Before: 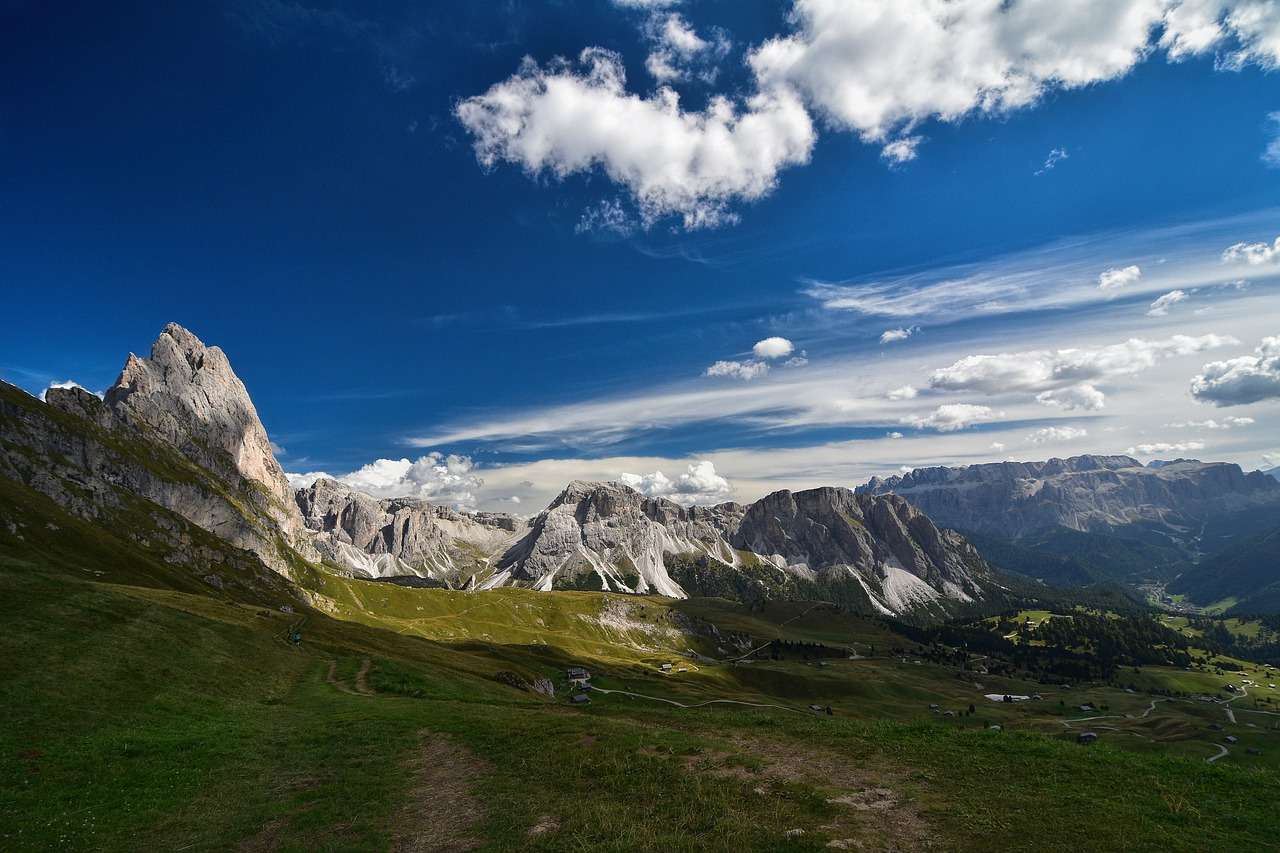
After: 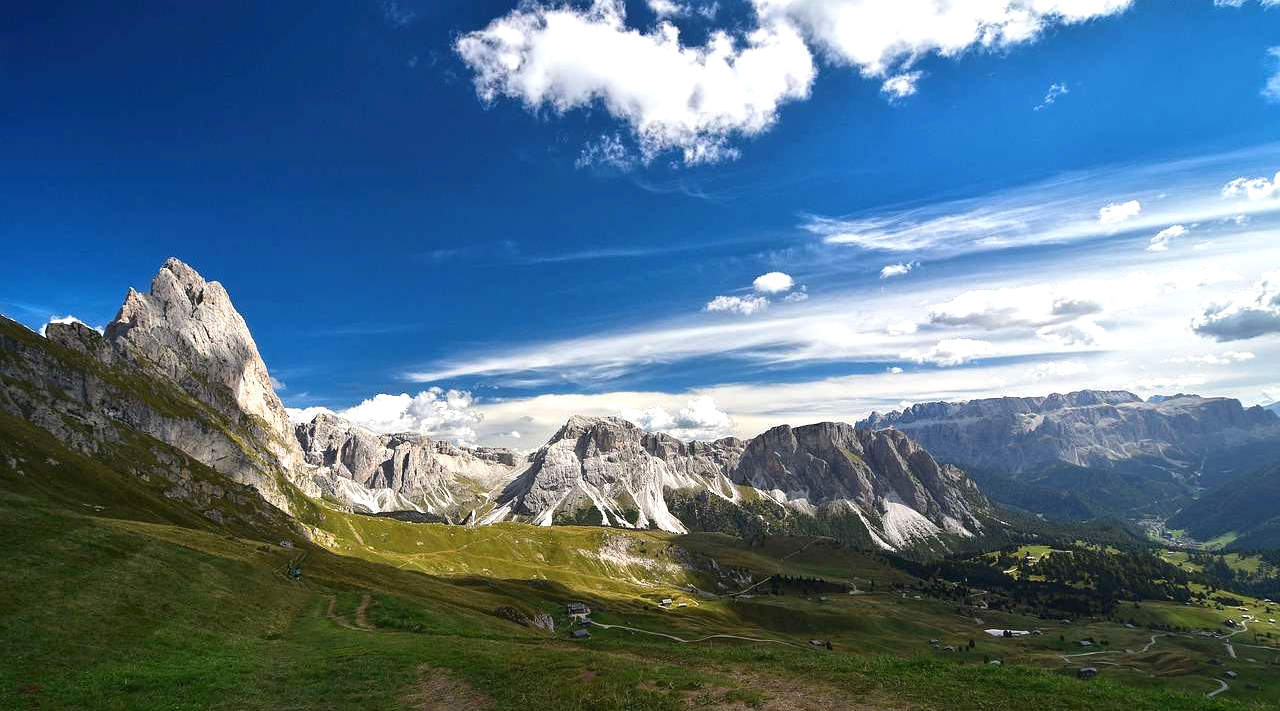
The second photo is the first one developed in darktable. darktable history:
crop: top 7.625%, bottom 8.027%
exposure: black level correction 0, exposure 0.7 EV, compensate exposure bias true, compensate highlight preservation false
